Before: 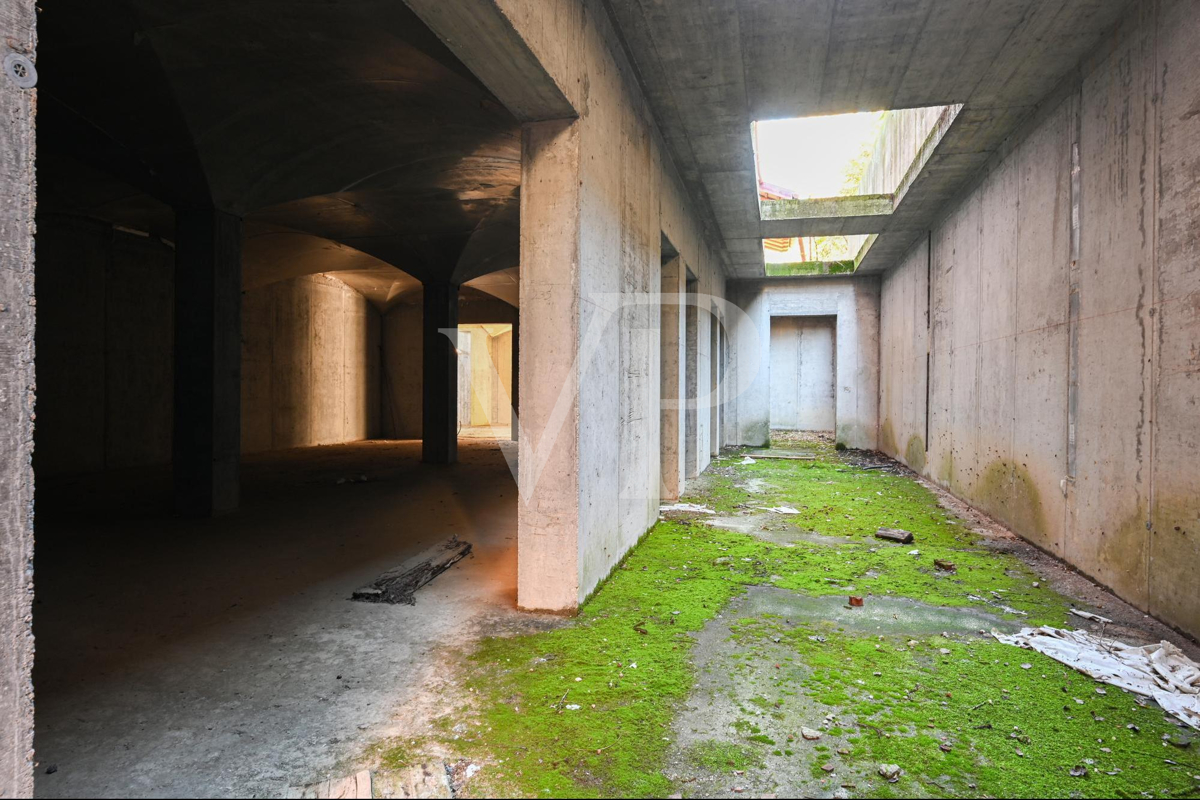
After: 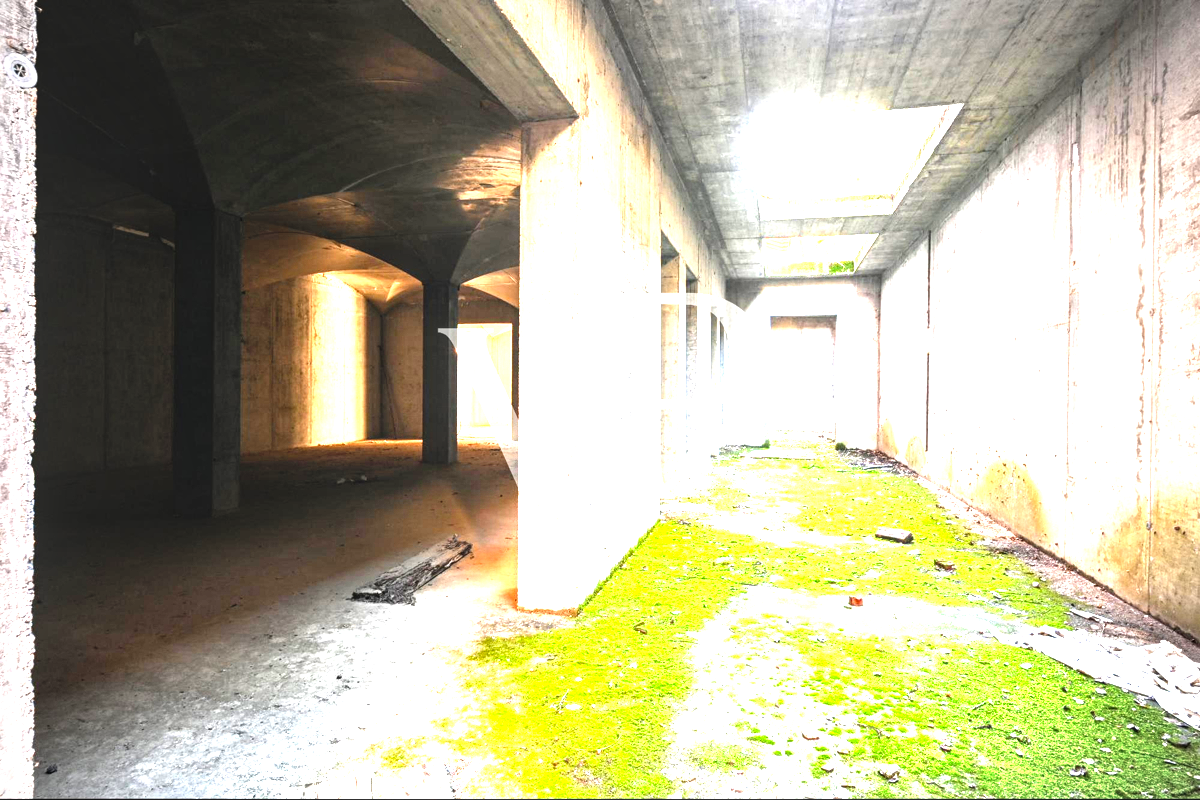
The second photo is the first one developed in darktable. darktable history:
levels: levels [0, 0.281, 0.562]
local contrast: on, module defaults
vignetting: fall-off start 99.56%, width/height ratio 1.32, unbound false
tone equalizer: -8 EV -0.454 EV, -7 EV -0.357 EV, -6 EV -0.358 EV, -5 EV -0.229 EV, -3 EV 0.231 EV, -2 EV 0.359 EV, -1 EV 0.373 EV, +0 EV 0.413 EV, smoothing diameter 24.94%, edges refinement/feathering 9.29, preserve details guided filter
